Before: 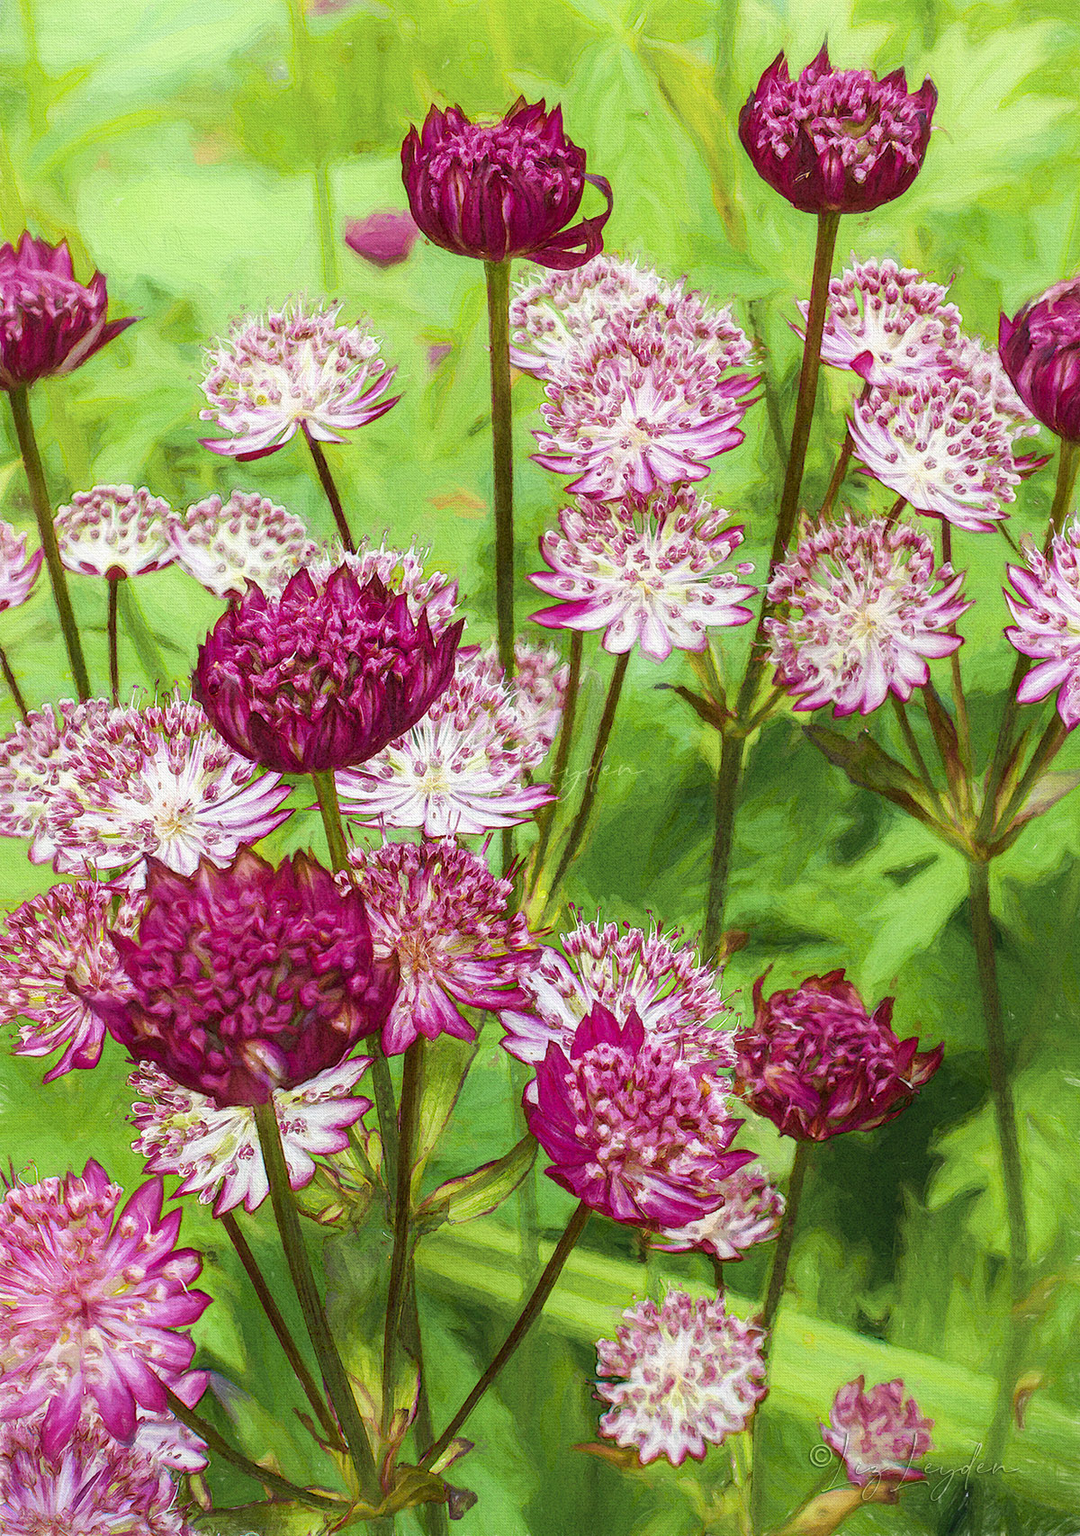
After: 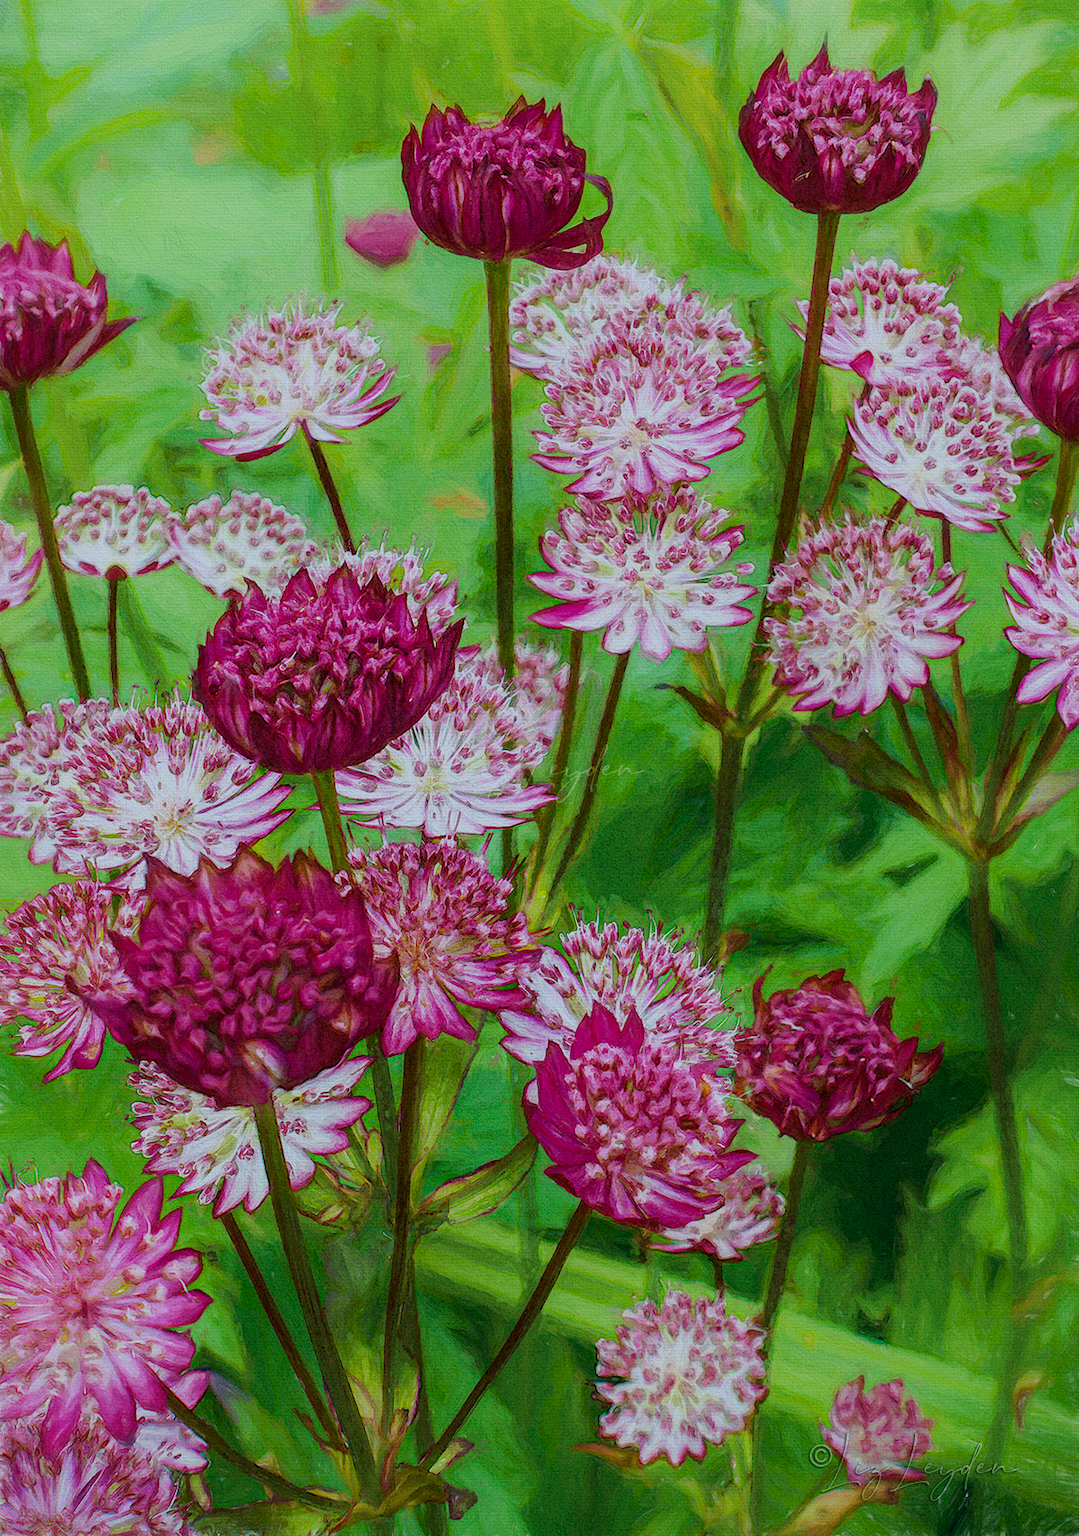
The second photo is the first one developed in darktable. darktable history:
white balance: red 0.954, blue 1.079
exposure: compensate exposure bias true, compensate highlight preservation false
